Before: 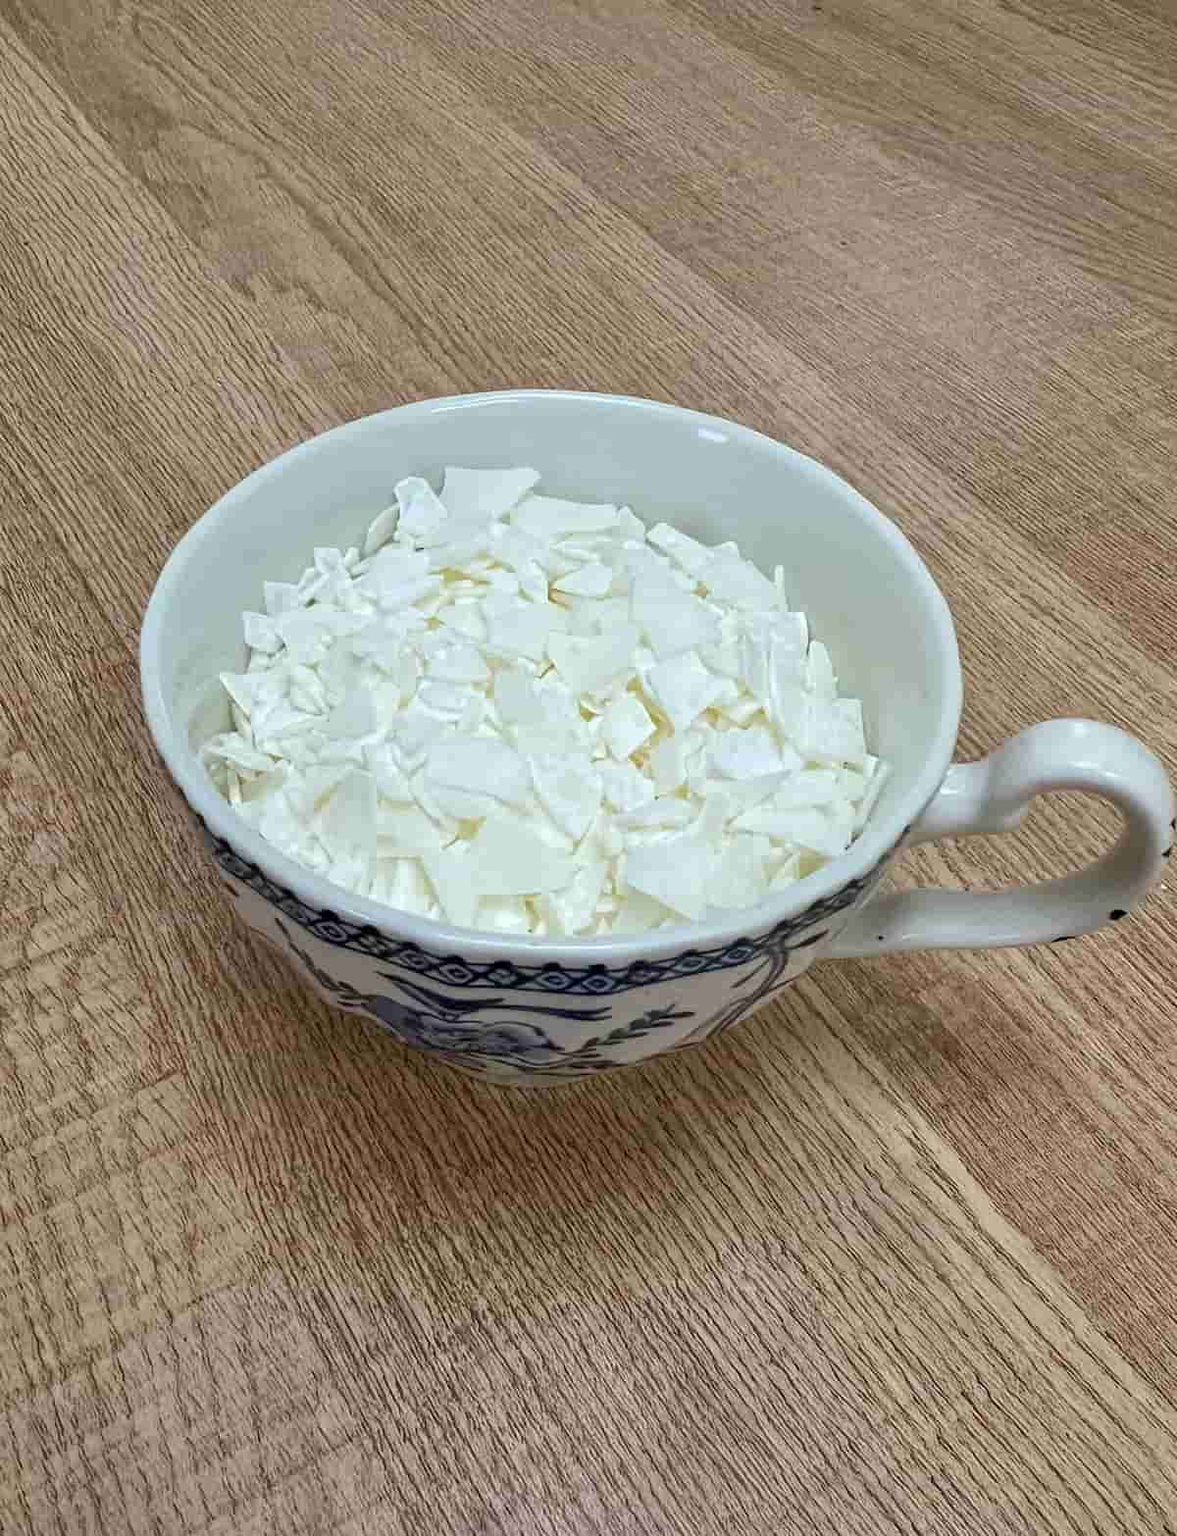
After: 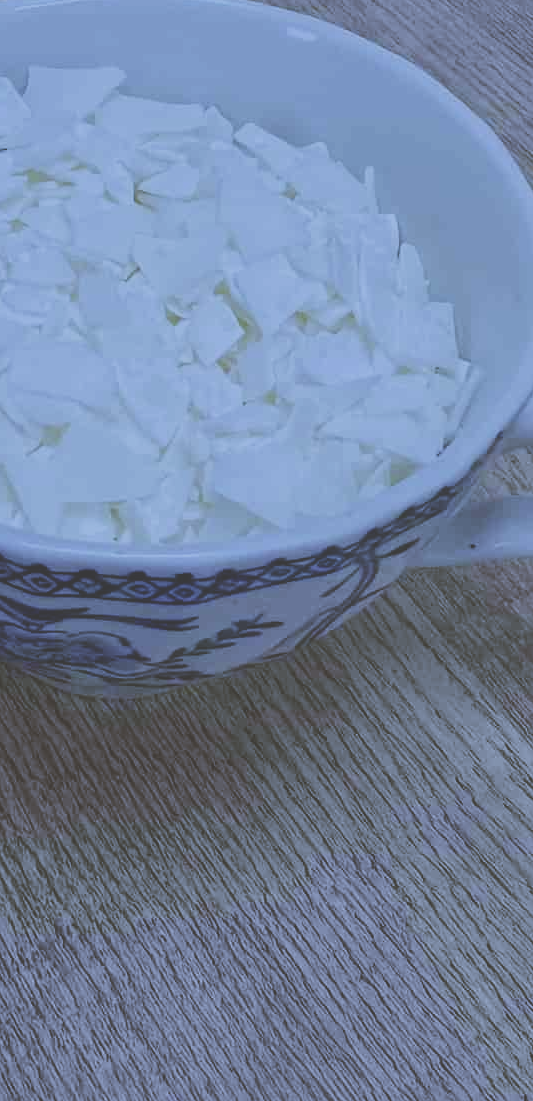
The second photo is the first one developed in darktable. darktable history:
white balance: red 0.766, blue 1.537
exposure: black level correction -0.087, compensate highlight preservation false
filmic rgb: middle gray luminance 30%, black relative exposure -9 EV, white relative exposure 7 EV, threshold 6 EV, target black luminance 0%, hardness 2.94, latitude 2.04%, contrast 0.963, highlights saturation mix 5%, shadows ↔ highlights balance 12.16%, add noise in highlights 0, preserve chrominance no, color science v3 (2019), use custom middle-gray values true, iterations of high-quality reconstruction 0, contrast in highlights soft, enable highlight reconstruction true
crop: left 35.432%, top 26.233%, right 20.145%, bottom 3.432%
